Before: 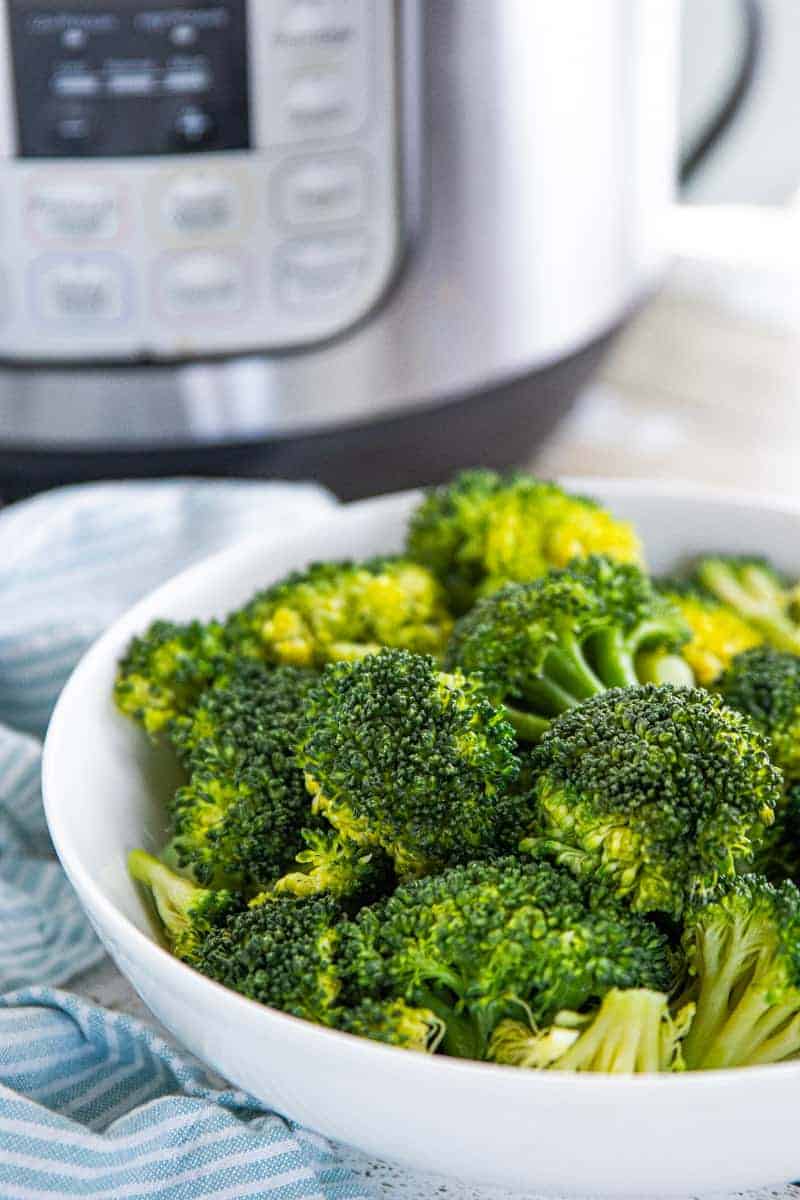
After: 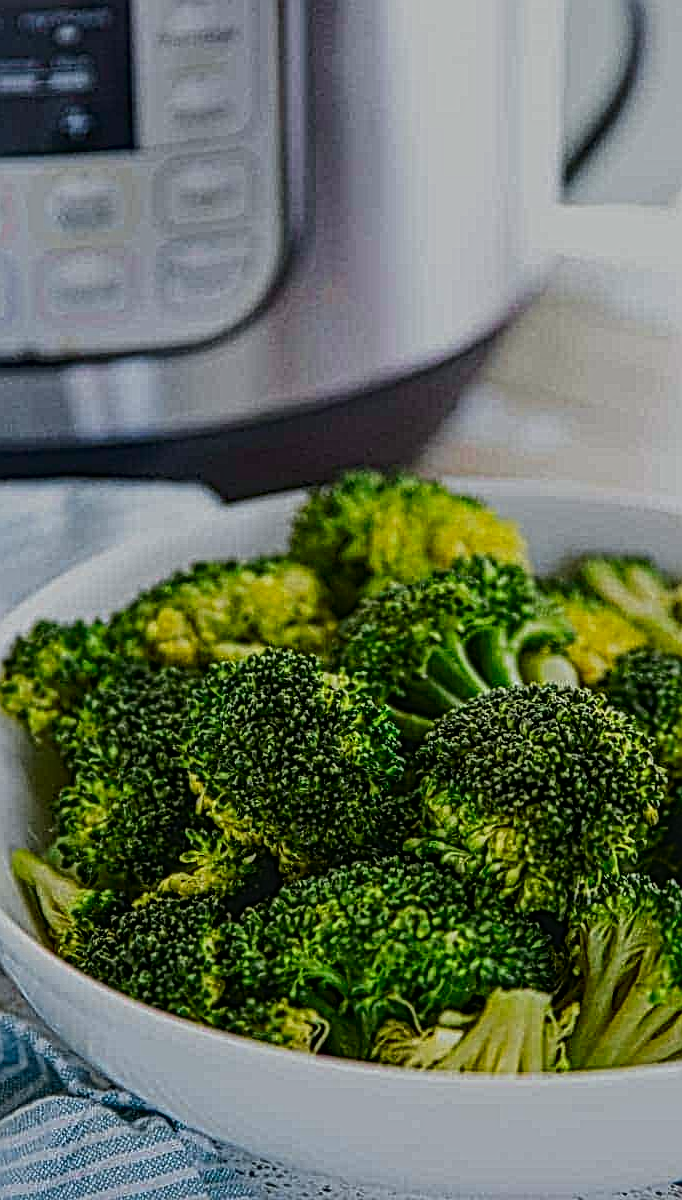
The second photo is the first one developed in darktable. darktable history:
tone curve: curves: ch0 [(0.001, 0.034) (0.115, 0.093) (0.251, 0.232) (0.382, 0.397) (0.652, 0.719) (0.802, 0.876) (1, 0.998)]; ch1 [(0, 0) (0.384, 0.324) (0.472, 0.466) (0.504, 0.5) (0.517, 0.533) (0.547, 0.564) (0.582, 0.628) (0.657, 0.727) (1, 1)]; ch2 [(0, 0) (0.278, 0.232) (0.5, 0.5) (0.531, 0.552) (0.61, 0.653) (1, 1)], color space Lab, independent channels, preserve colors none
exposure: exposure -1.388 EV, compensate highlight preservation false
crop and rotate: left 14.665%
local contrast: mode bilateral grid, contrast 20, coarseness 3, detail 299%, midtone range 0.2
